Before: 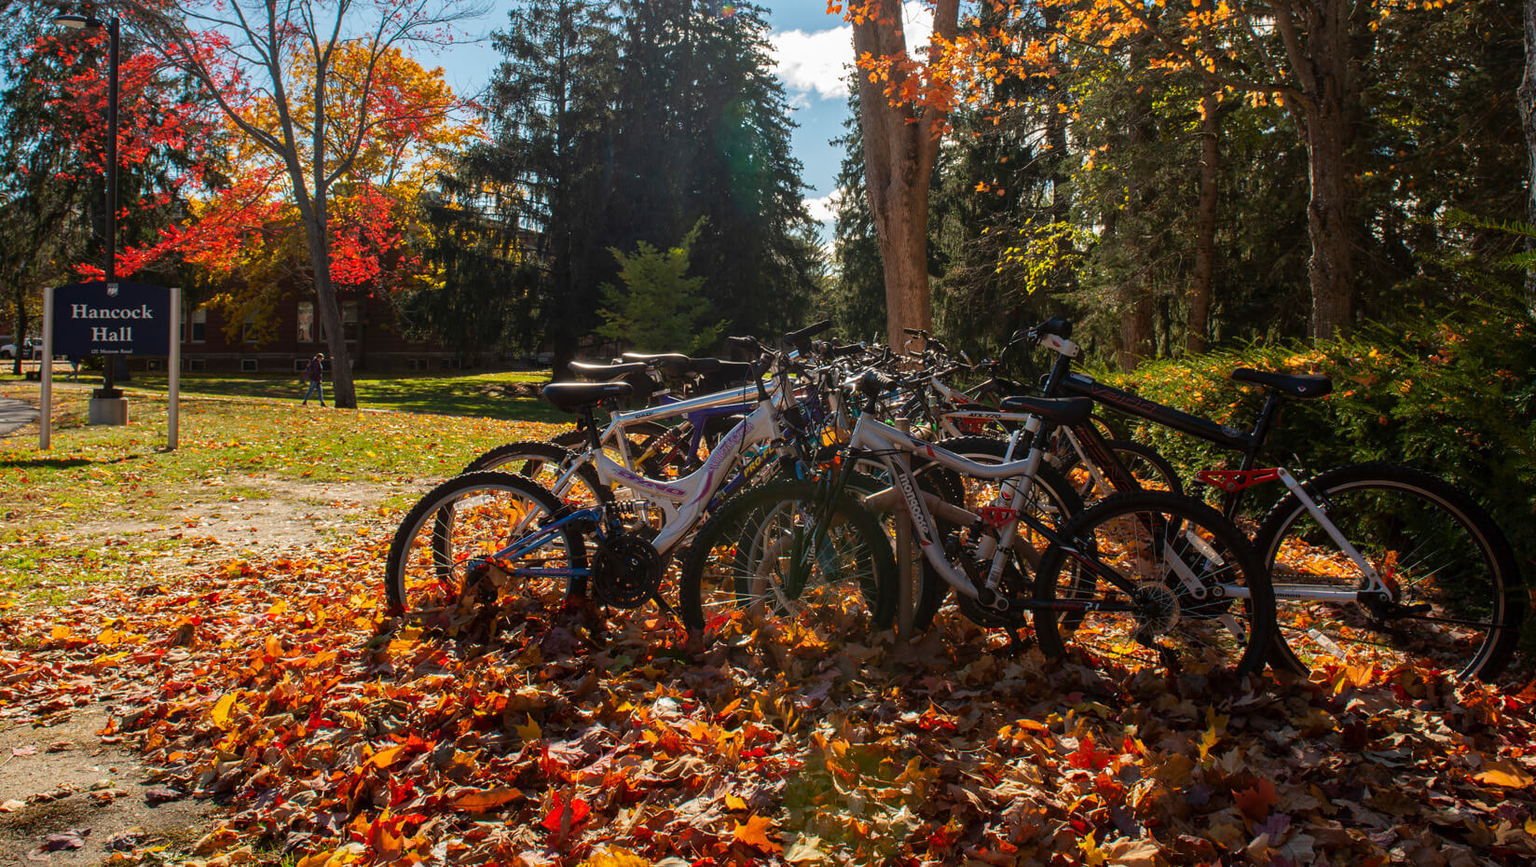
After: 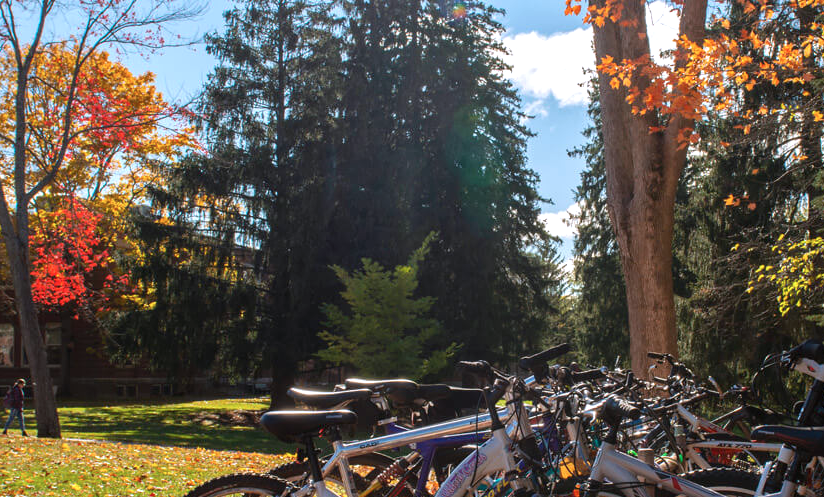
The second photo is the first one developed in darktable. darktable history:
contrast brightness saturation: saturation -0.05
color calibration: illuminant as shot in camera, x 0.358, y 0.373, temperature 4628.91 K
crop: left 19.556%, right 30.401%, bottom 46.458%
exposure: exposure 0.3 EV, compensate highlight preservation false
